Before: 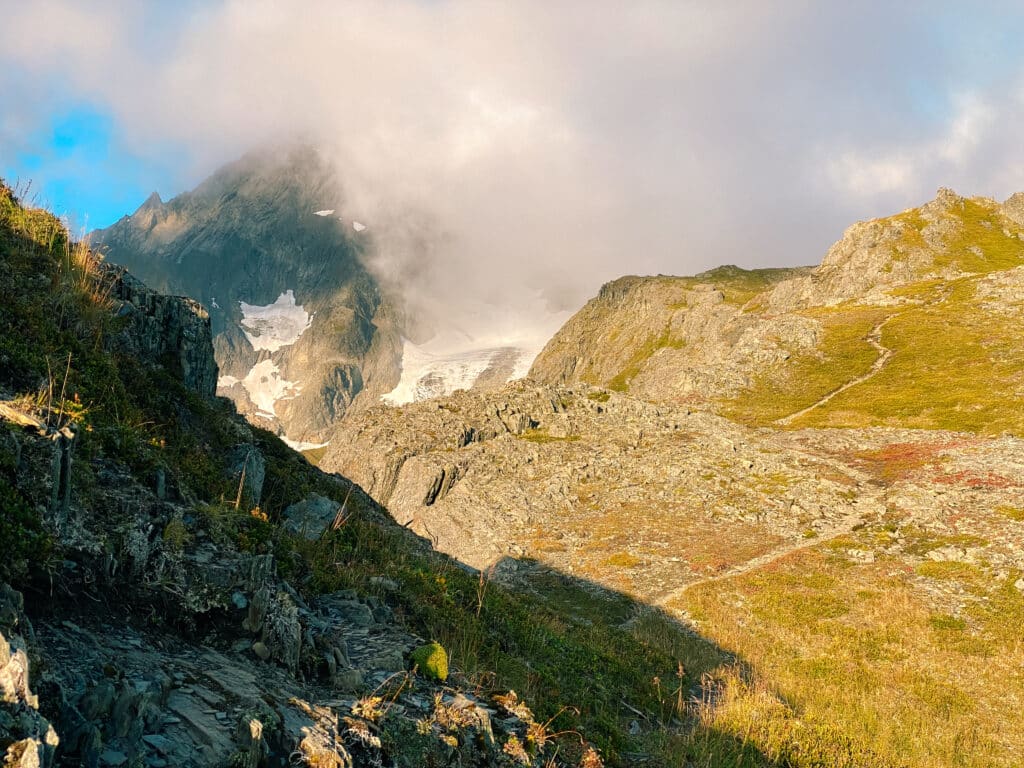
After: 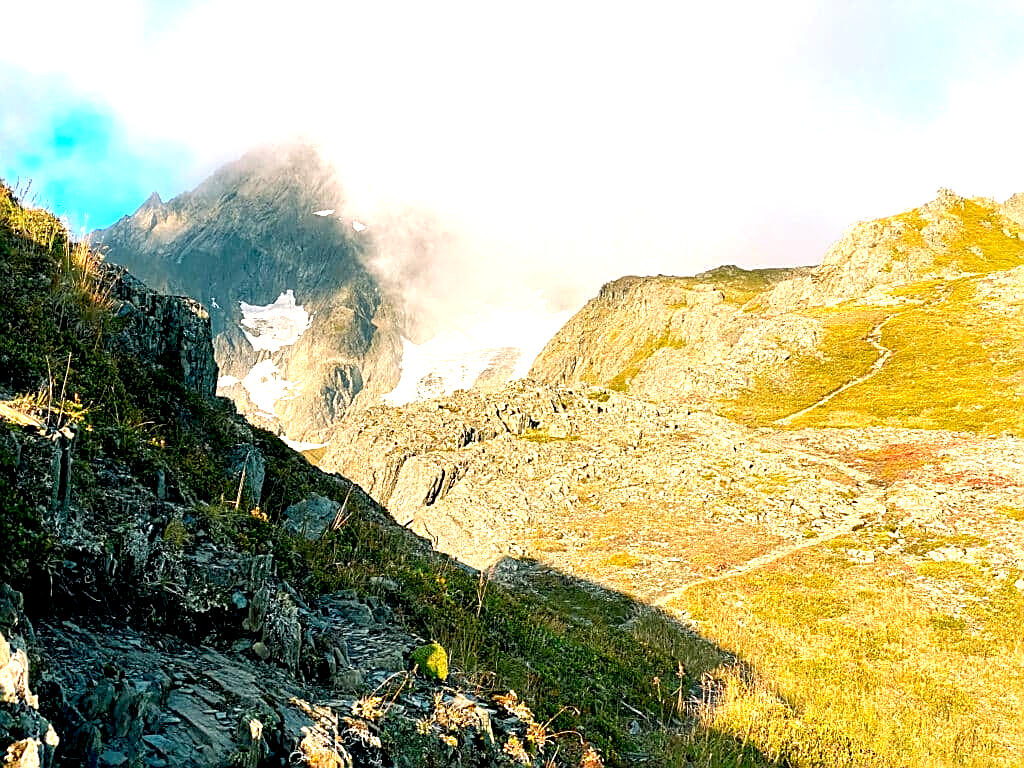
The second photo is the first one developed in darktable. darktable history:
sharpen: amount 0.75
exposure: black level correction 0.008, exposure 0.979 EV, compensate highlight preservation false
